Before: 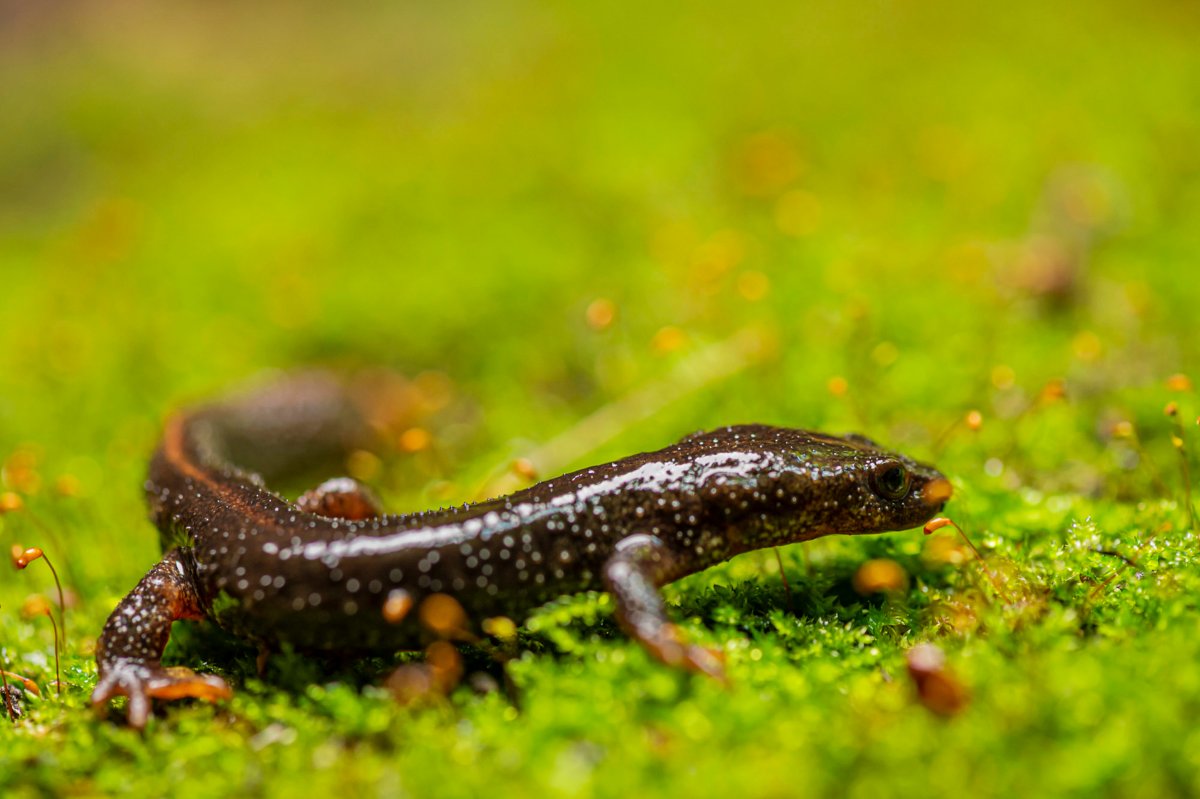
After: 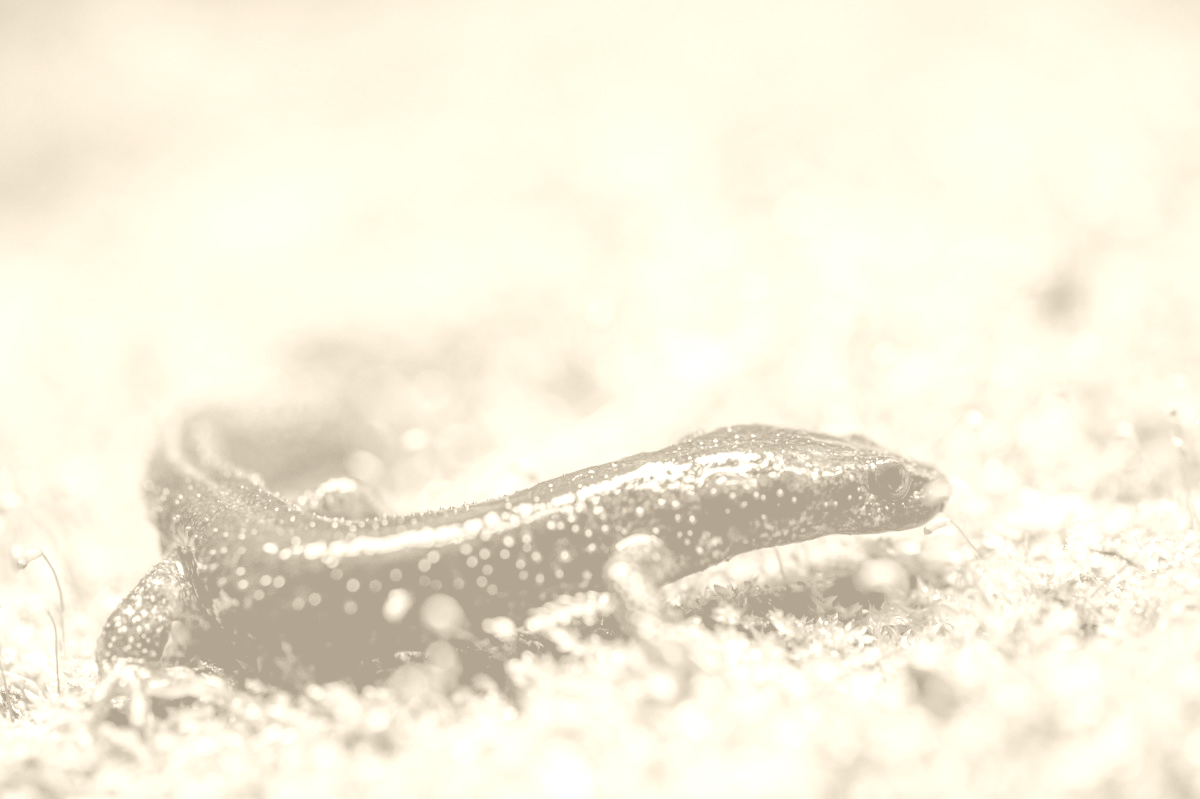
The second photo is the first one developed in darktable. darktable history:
exposure: black level correction 0.01, exposure 0.014 EV, compensate highlight preservation false
colorize: hue 36°, saturation 71%, lightness 80.79%
graduated density: density 0.38 EV, hardness 21%, rotation -6.11°, saturation 32%
